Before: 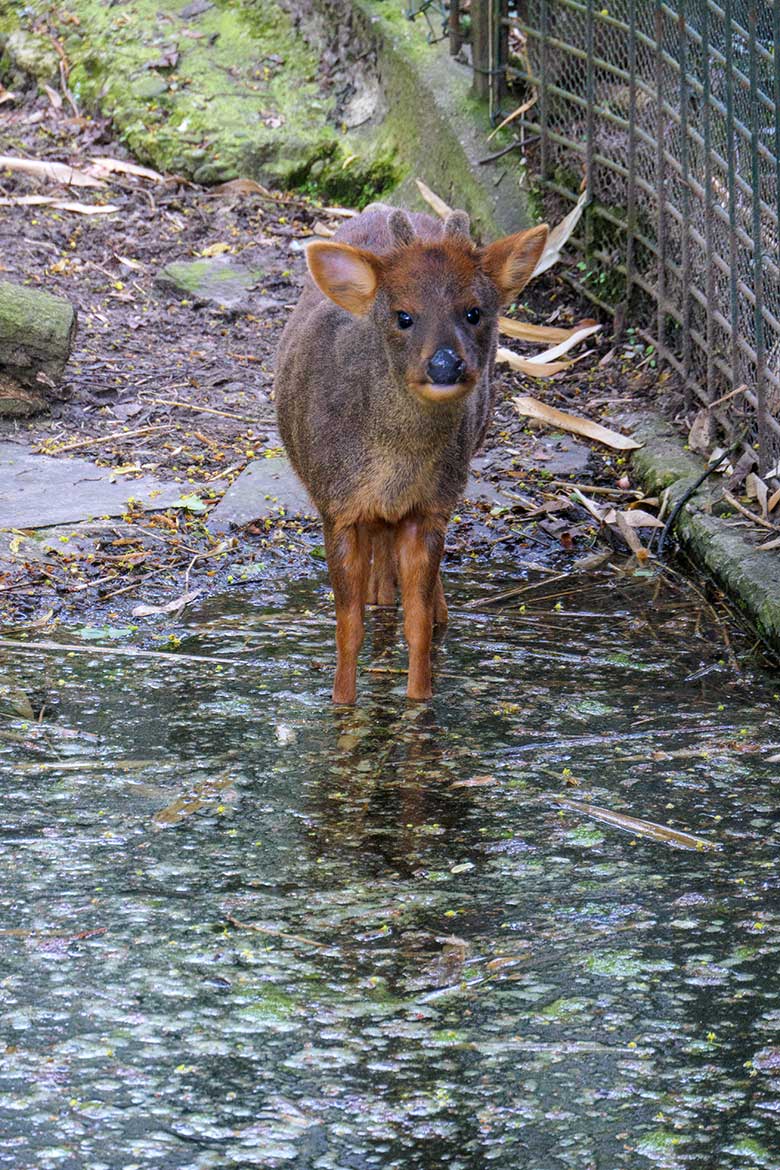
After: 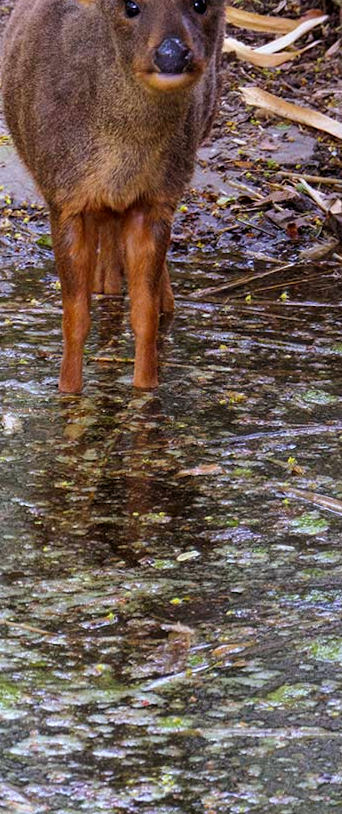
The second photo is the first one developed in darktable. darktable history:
crop: left 35.432%, top 26.233%, right 20.145%, bottom 3.432%
rgb levels: mode RGB, independent channels, levels [[0, 0.5, 1], [0, 0.521, 1], [0, 0.536, 1]]
rotate and perspective: rotation 0.174°, lens shift (vertical) 0.013, lens shift (horizontal) 0.019, shear 0.001, automatic cropping original format, crop left 0.007, crop right 0.991, crop top 0.016, crop bottom 0.997
